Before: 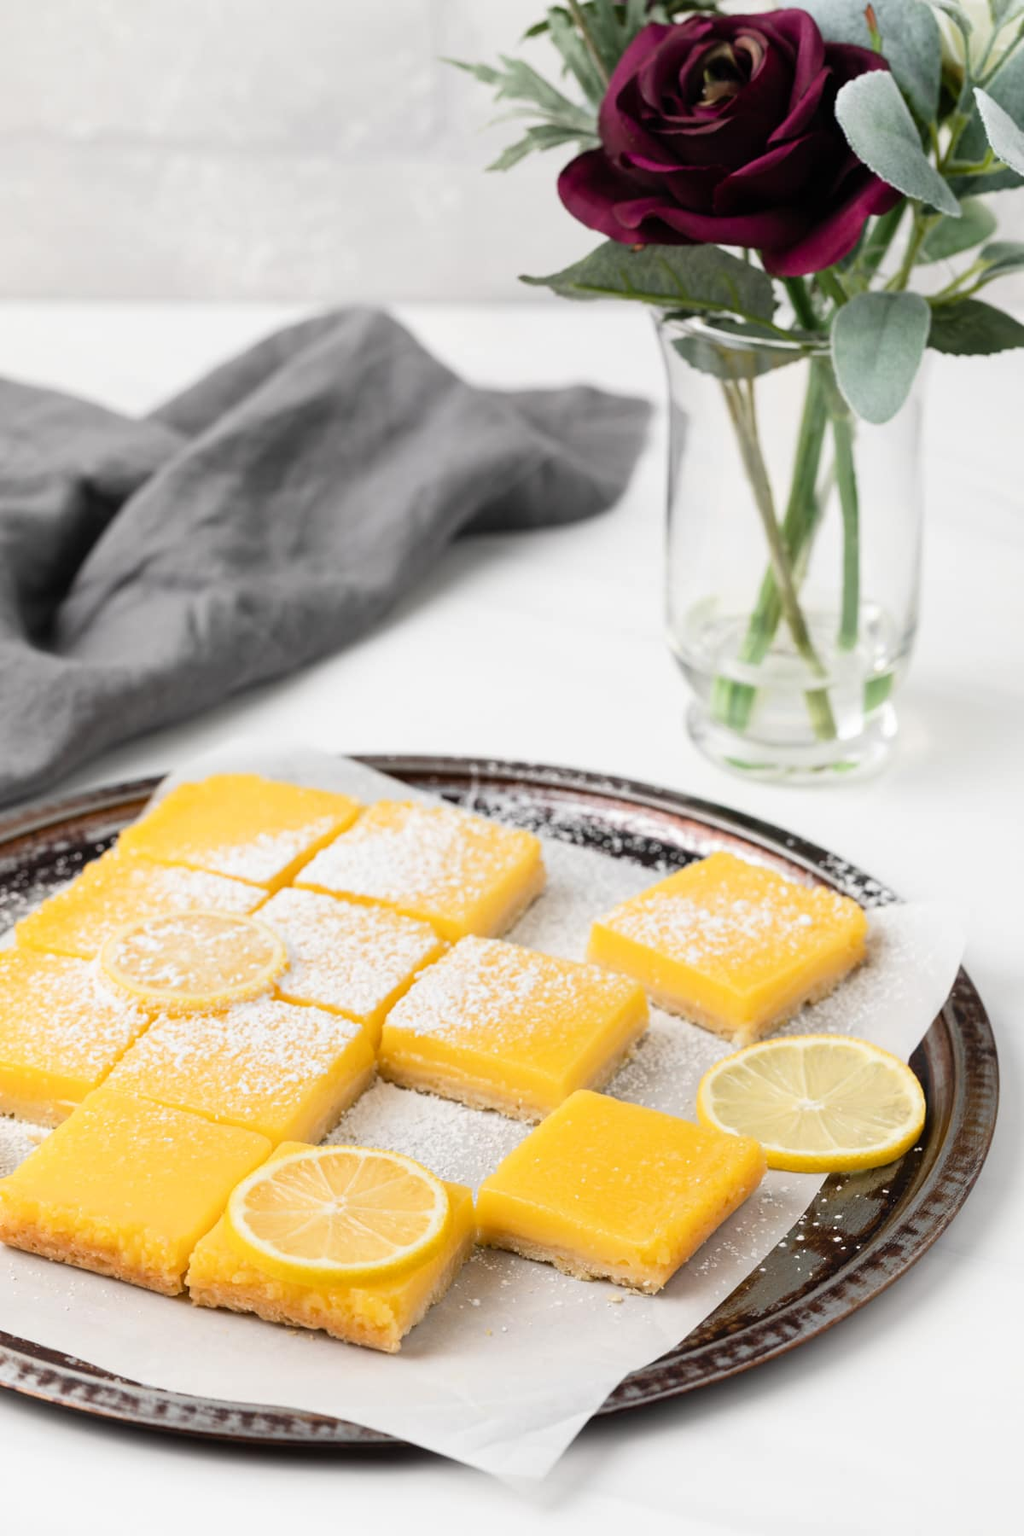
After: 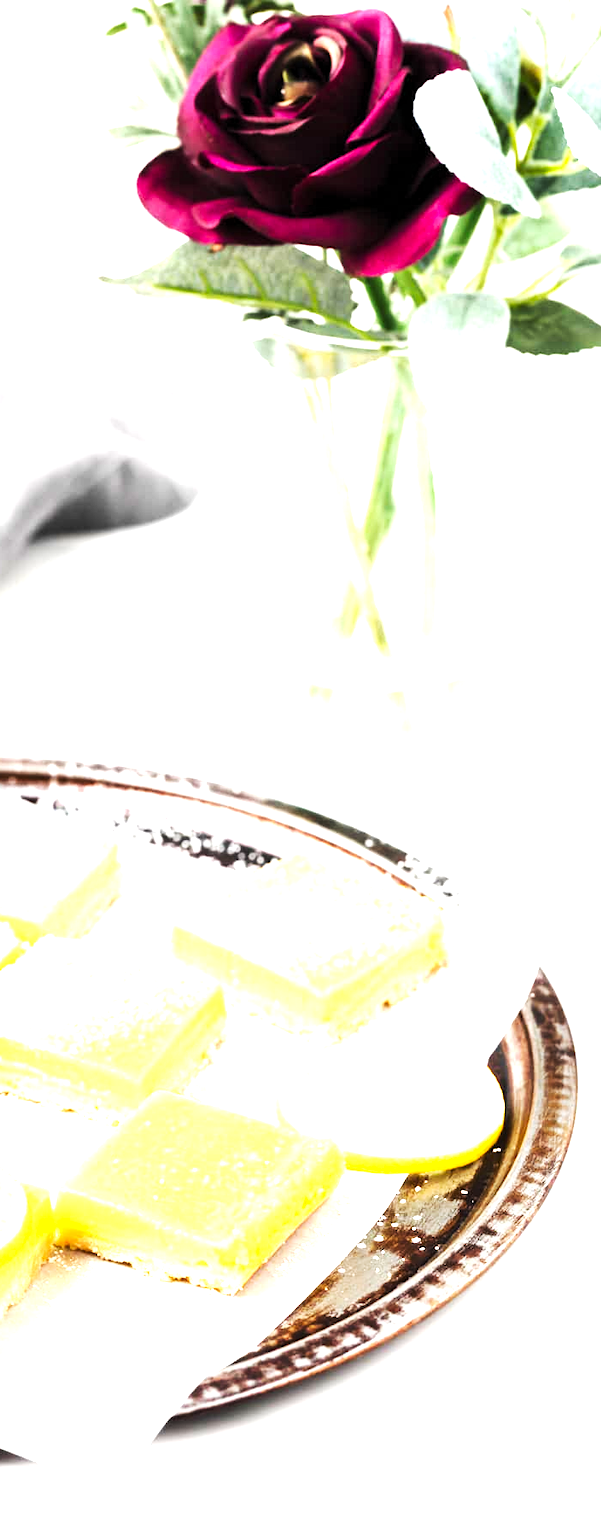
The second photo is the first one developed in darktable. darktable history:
levels: levels [0.012, 0.367, 0.697]
base curve: curves: ch0 [(0, 0) (0.025, 0.046) (0.112, 0.277) (0.467, 0.74) (0.814, 0.929) (1, 0.942)], preserve colors none
crop: left 41.188%
